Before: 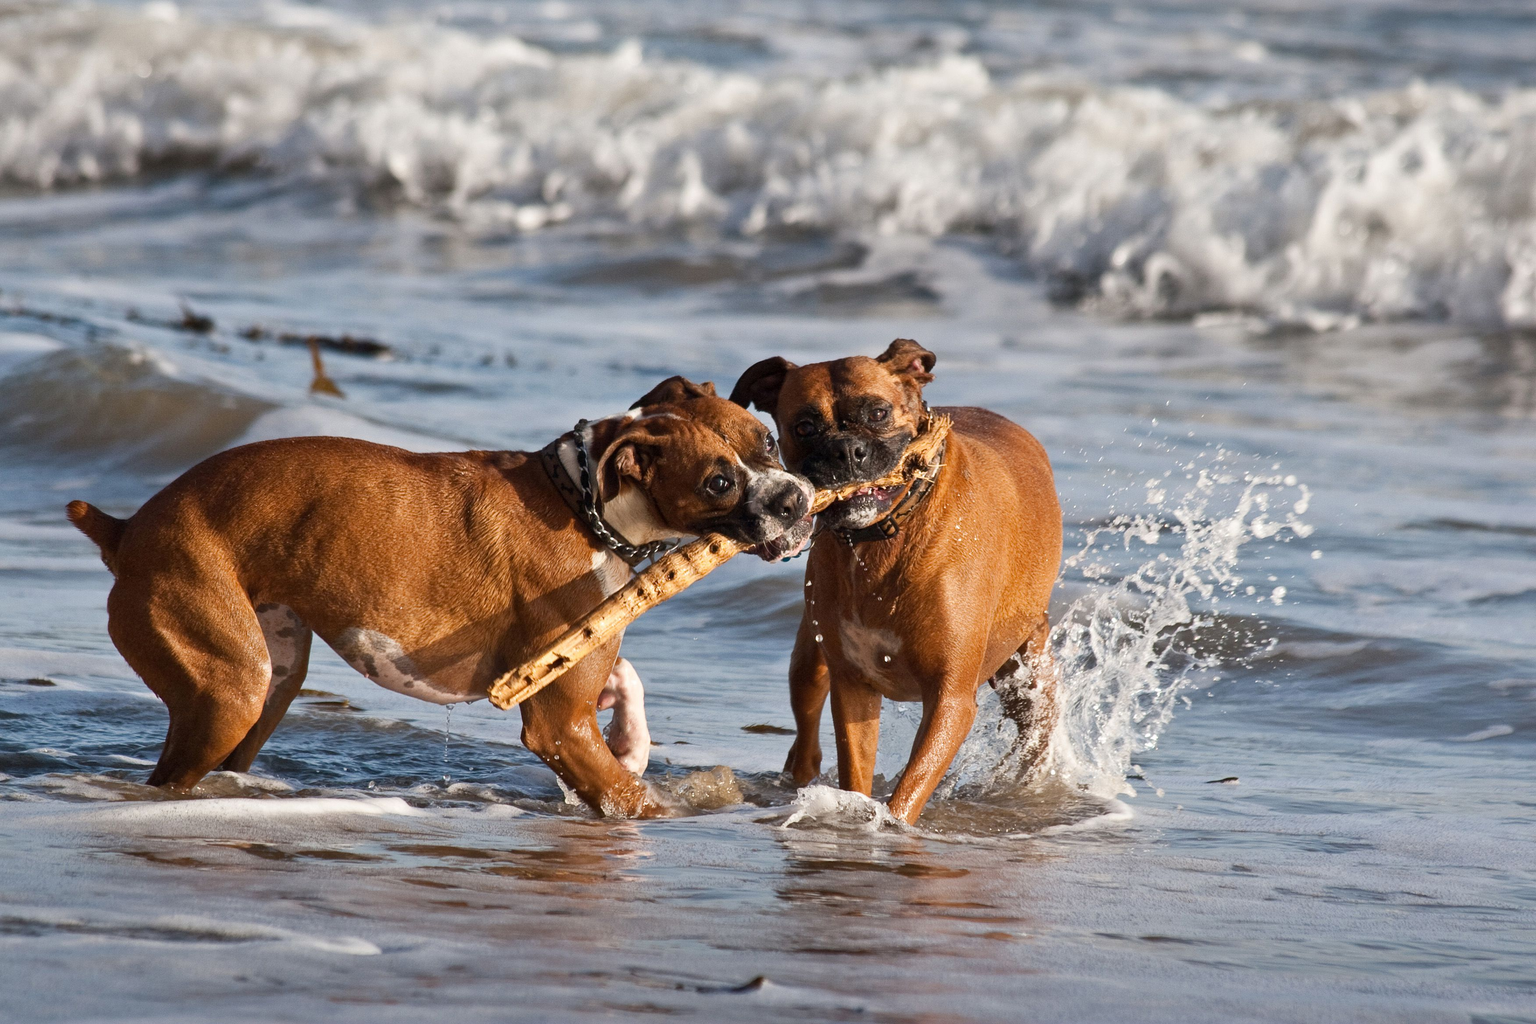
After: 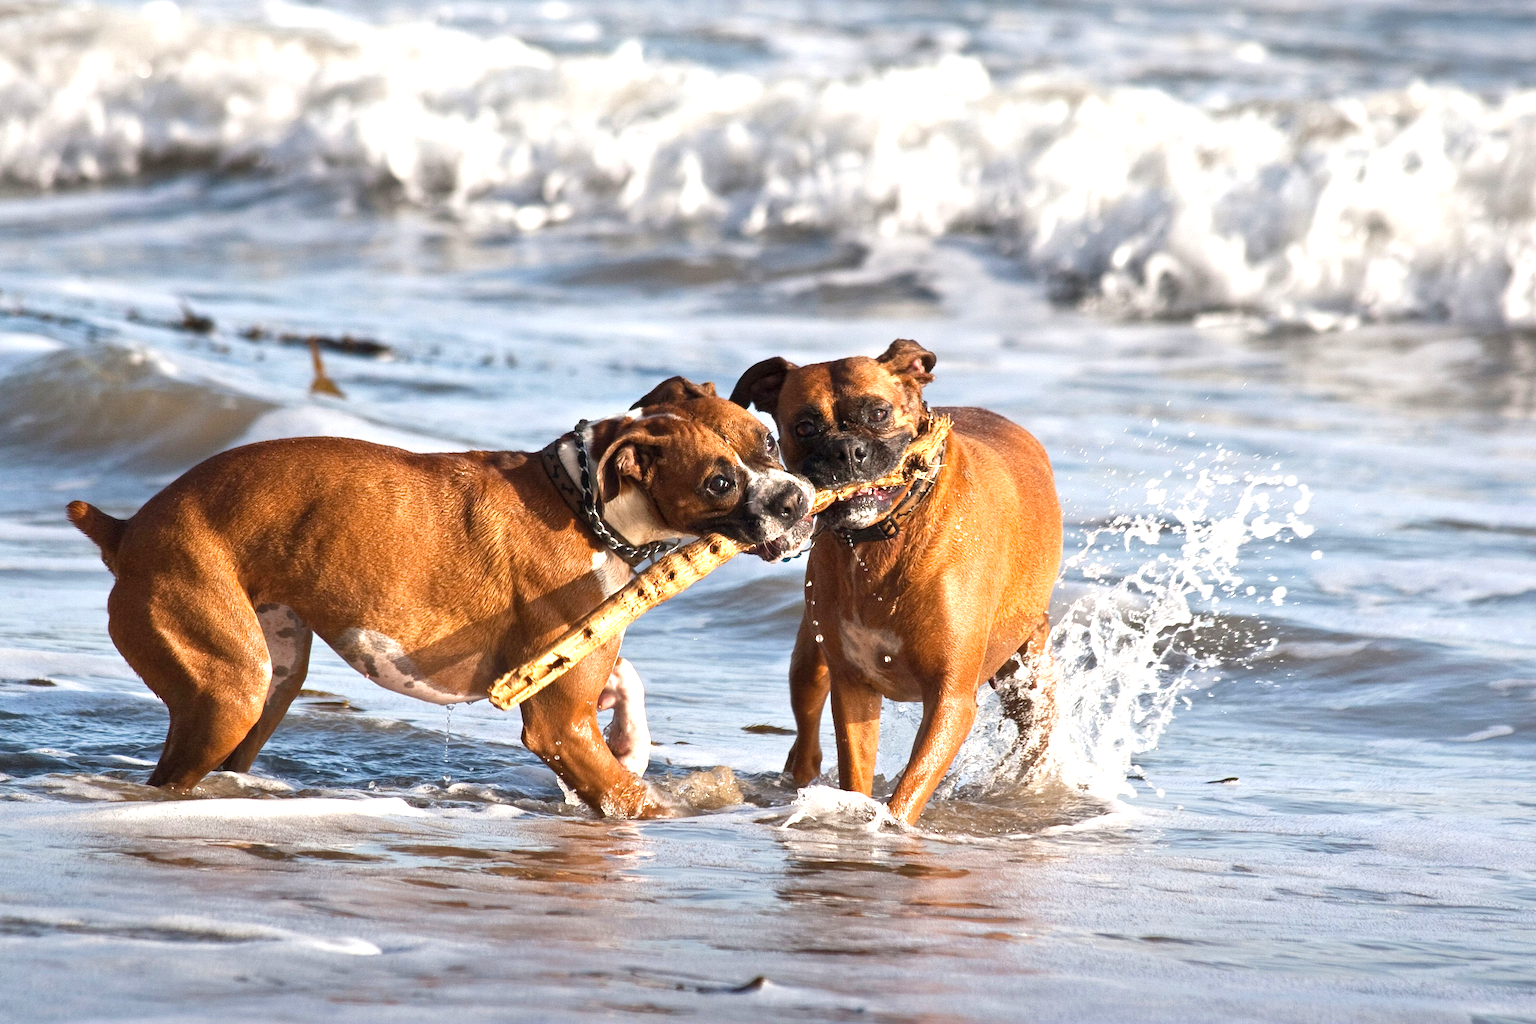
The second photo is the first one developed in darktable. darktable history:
exposure: black level correction 0, exposure 0.874 EV, compensate highlight preservation false
